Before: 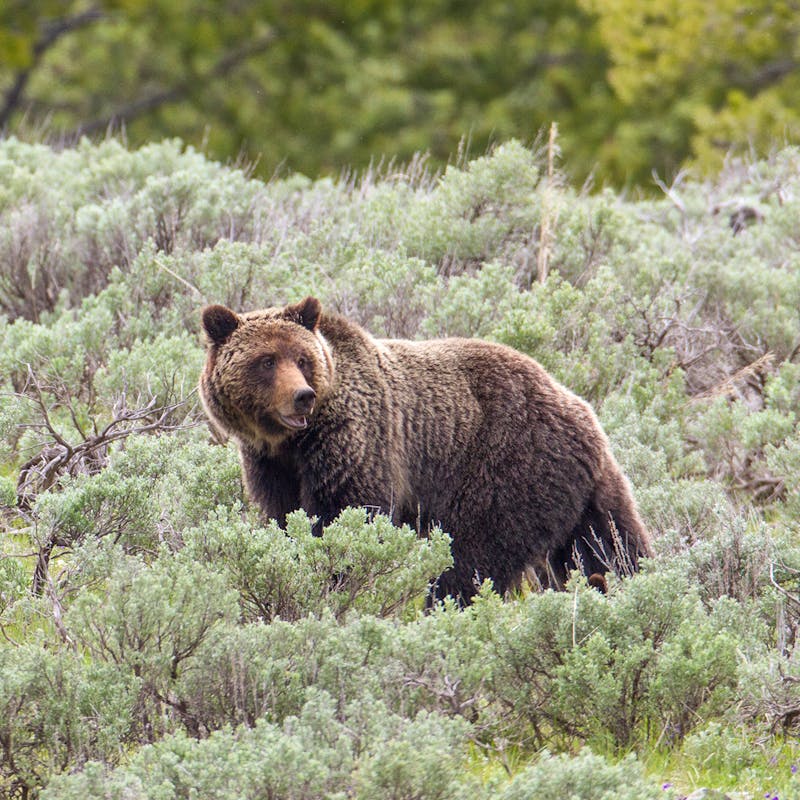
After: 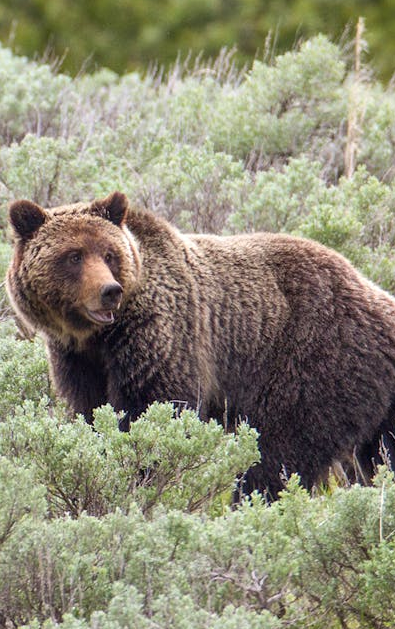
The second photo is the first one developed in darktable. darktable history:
tone equalizer: on, module defaults
crop and rotate: angle 0.011°, left 24.239%, top 13.177%, right 26.352%, bottom 8.104%
